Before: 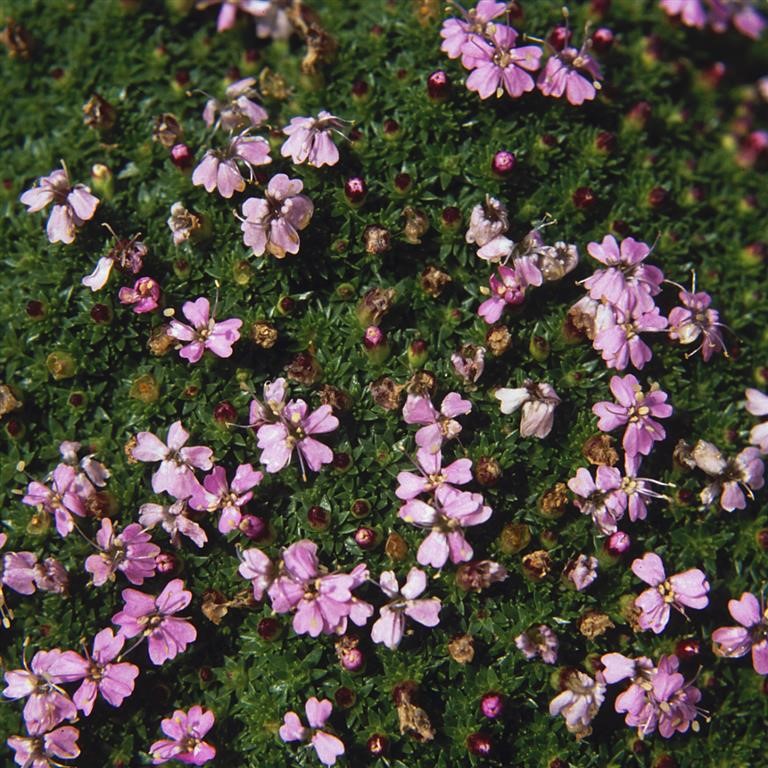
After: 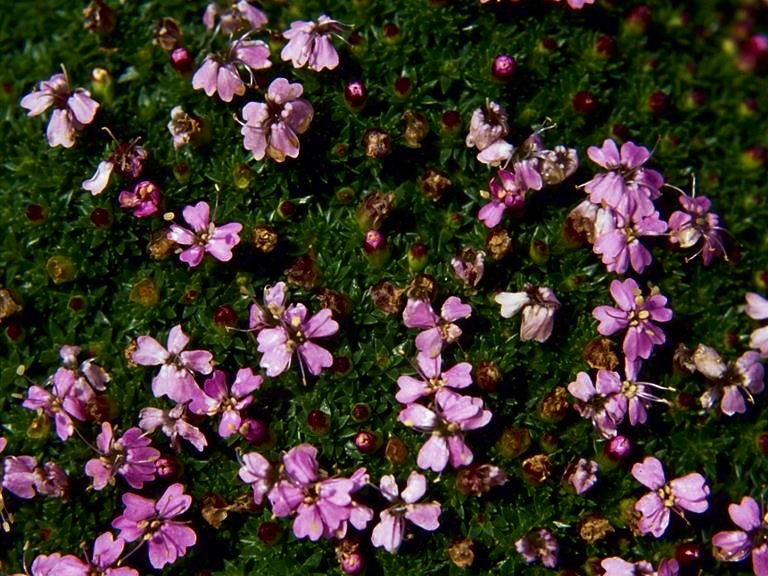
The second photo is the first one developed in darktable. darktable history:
crop and rotate: top 12.5%, bottom 12.5%
contrast brightness saturation: brightness -0.2, saturation 0.08
exposure: black level correction 0.007, exposure 0.093 EV, compensate highlight preservation false
velvia: on, module defaults
